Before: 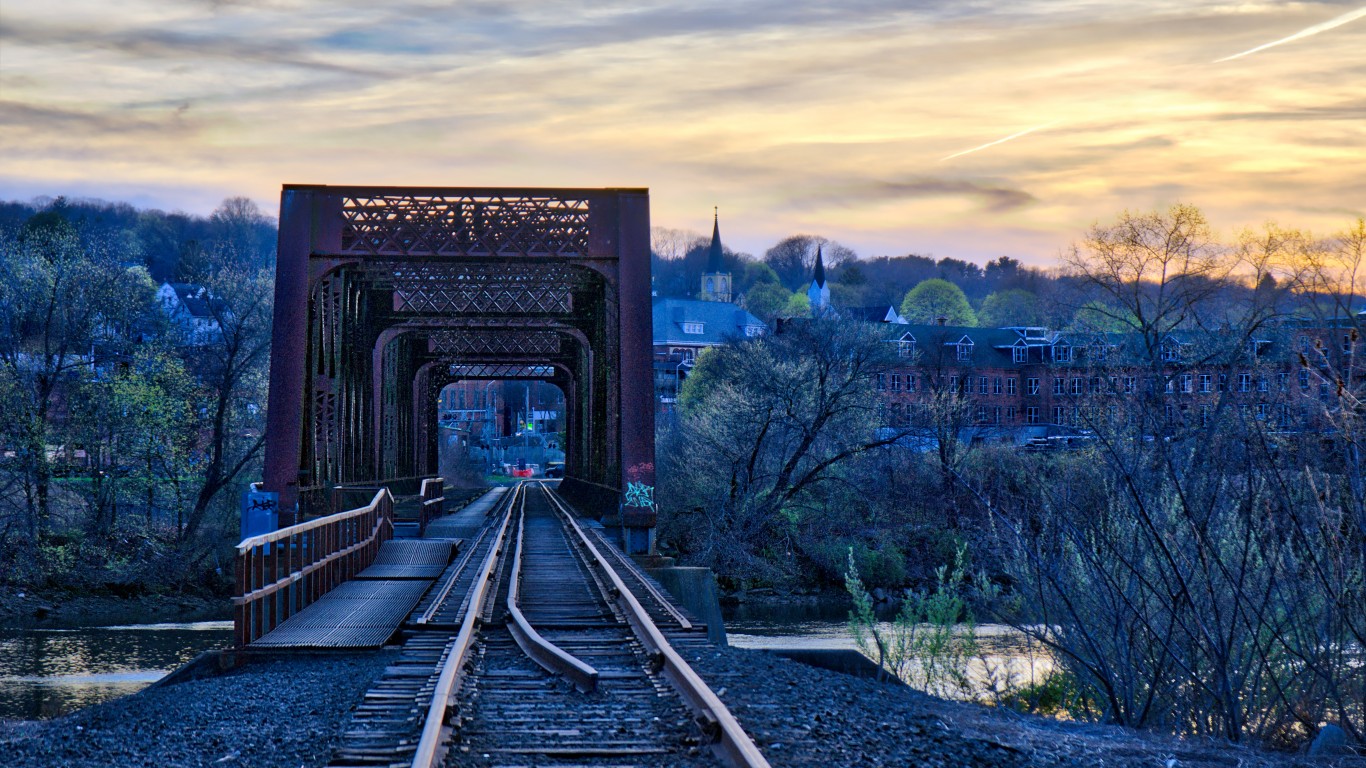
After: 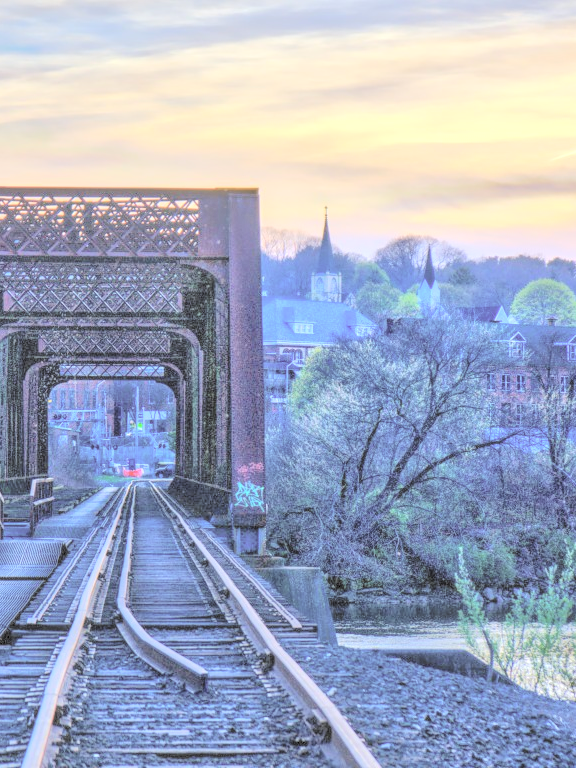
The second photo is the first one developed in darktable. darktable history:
crop: left 28.583%, right 29.231%
contrast brightness saturation: brightness 1
local contrast: highlights 66%, shadows 33%, detail 166%, midtone range 0.2
